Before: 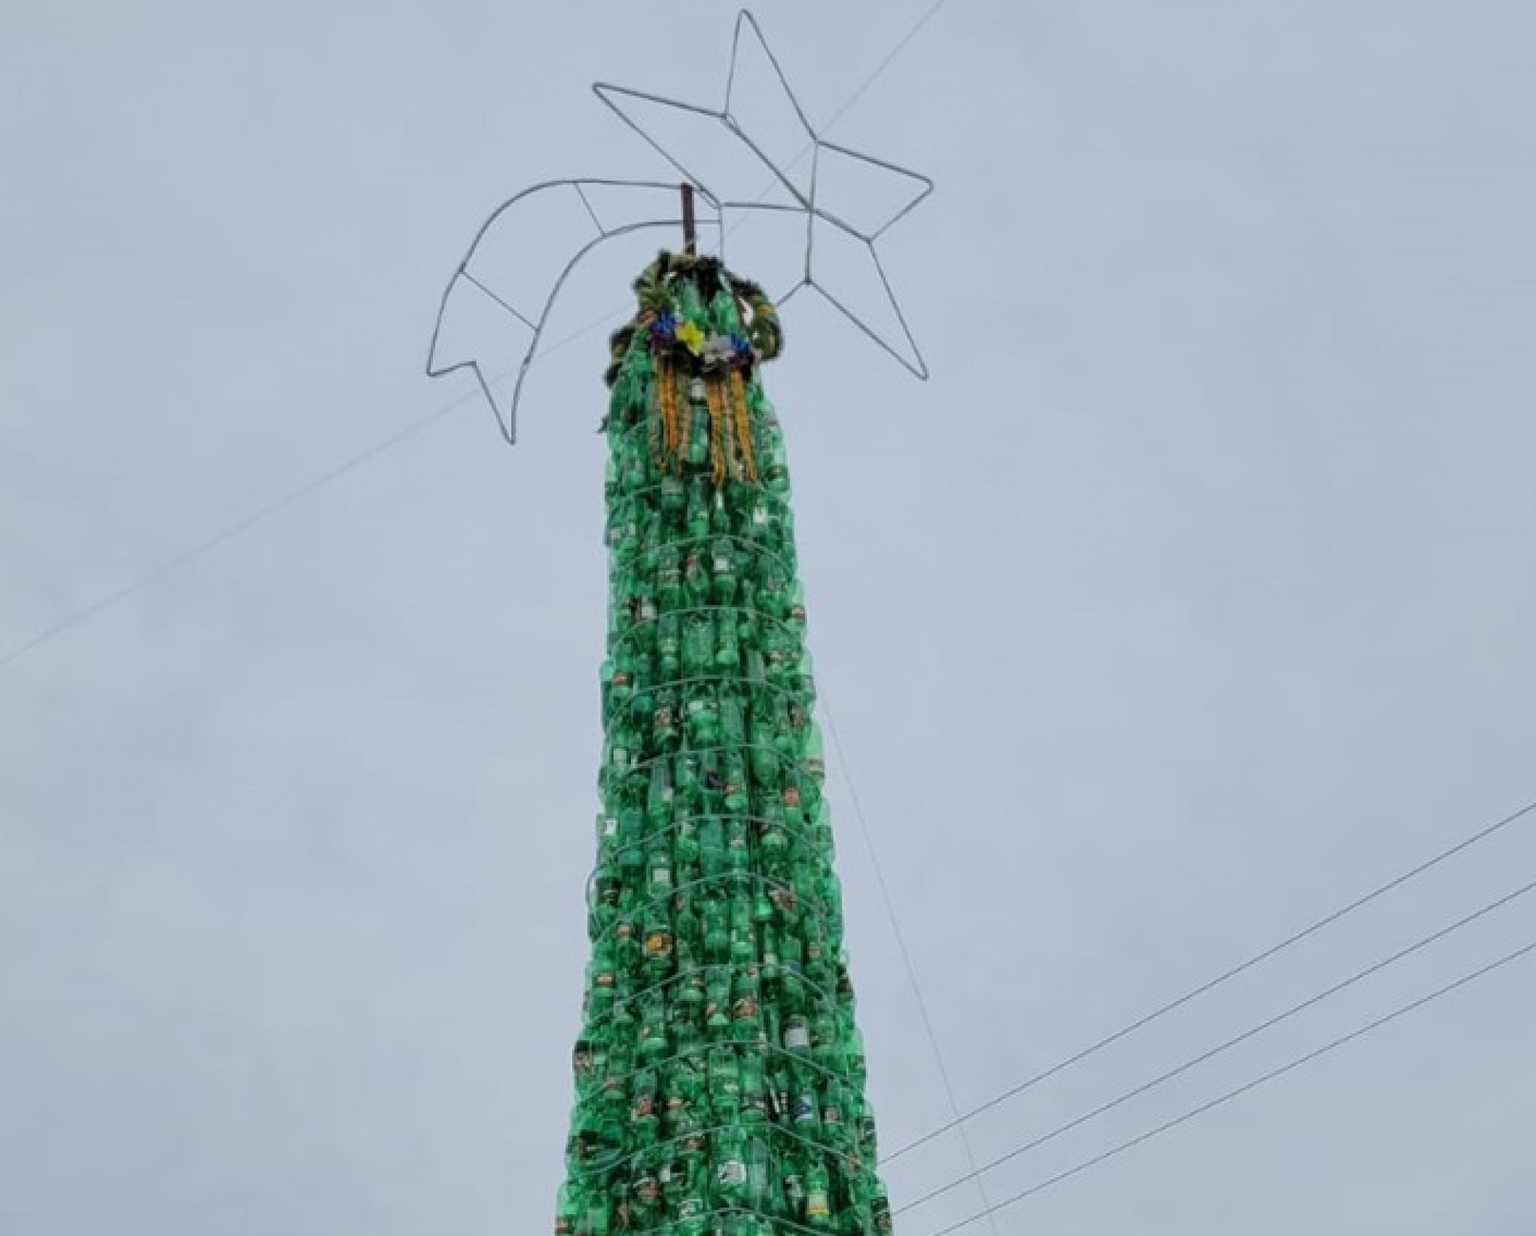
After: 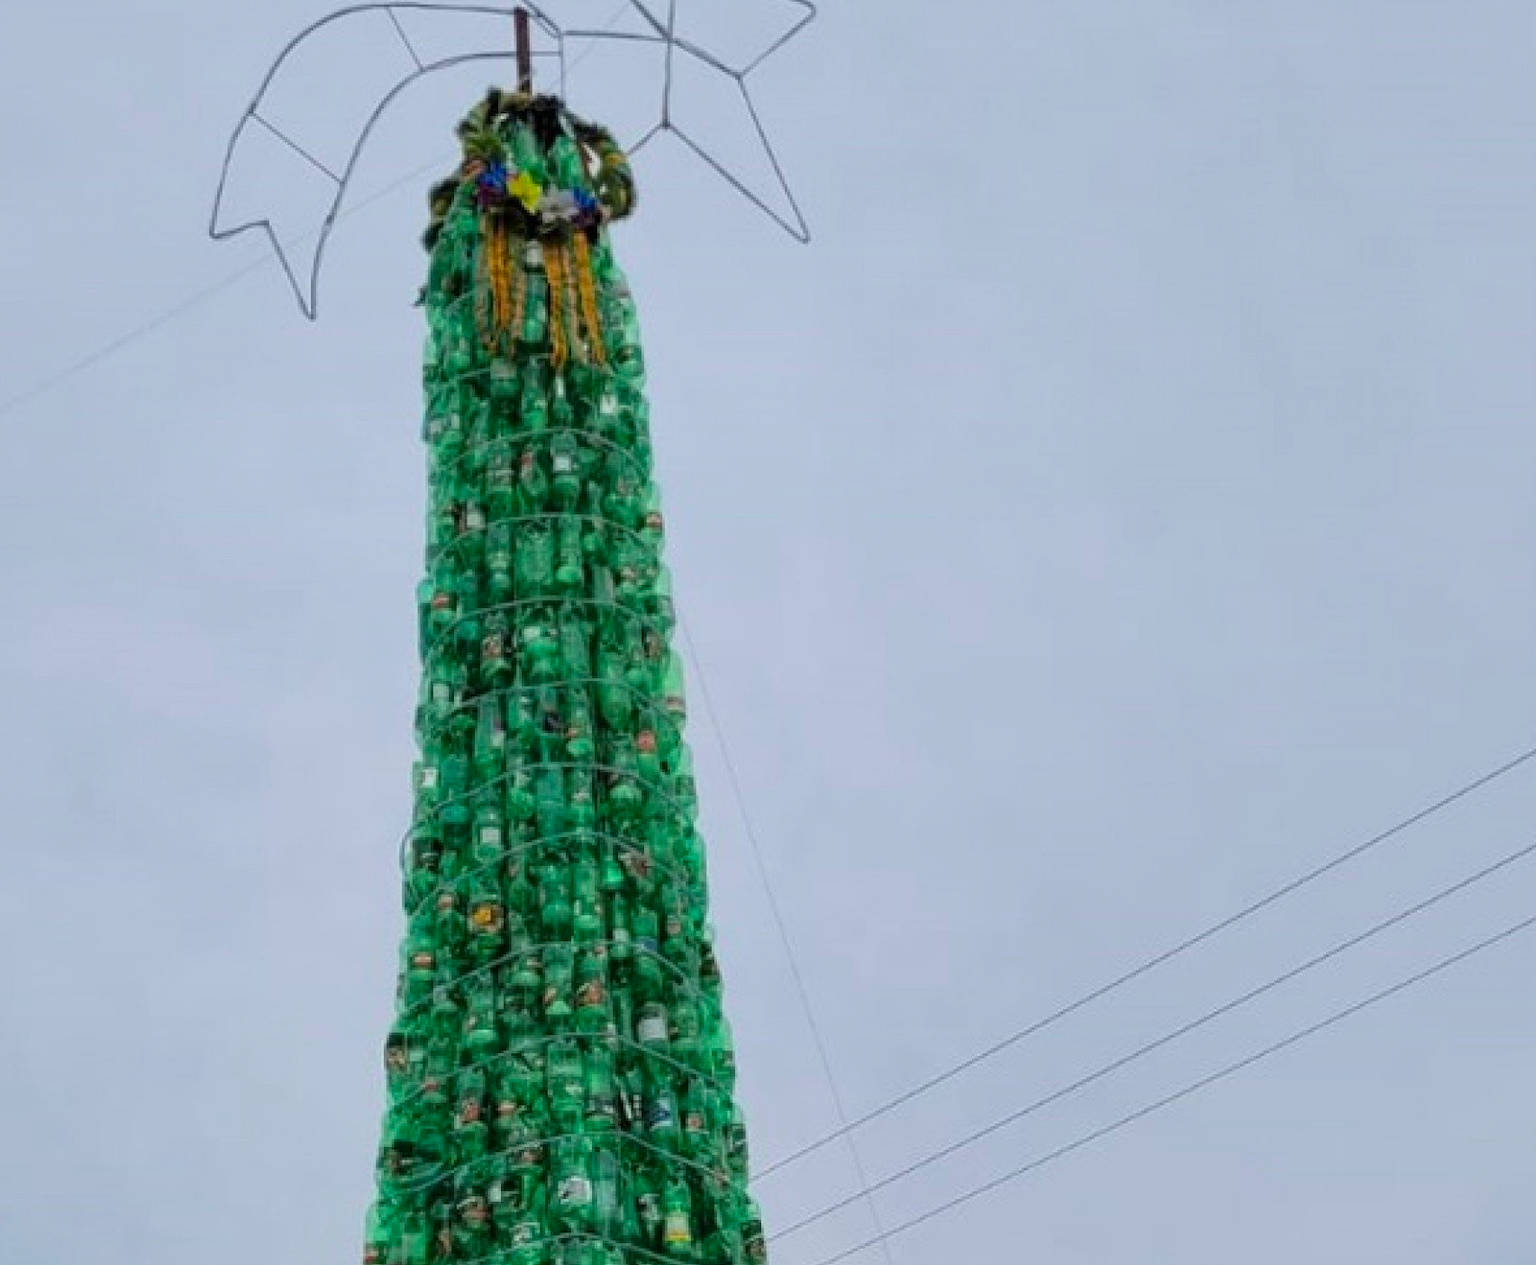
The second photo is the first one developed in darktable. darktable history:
exposure: exposure -0.004 EV, compensate highlight preservation false
color balance rgb: linear chroma grading › global chroma 14.739%, perceptual saturation grading › global saturation 0.065%, global vibrance 20%
crop: left 16.409%, top 14.331%
